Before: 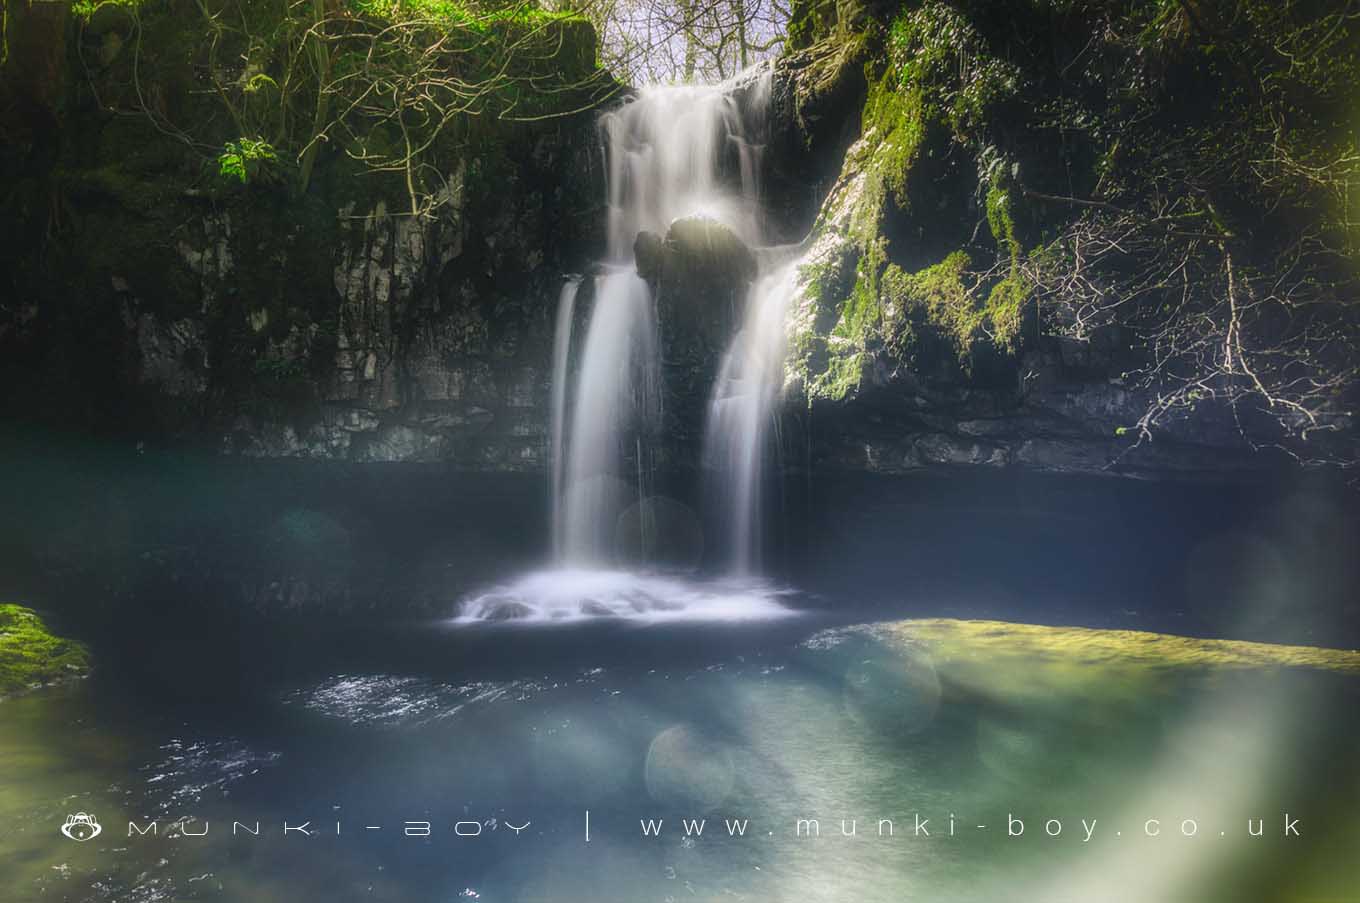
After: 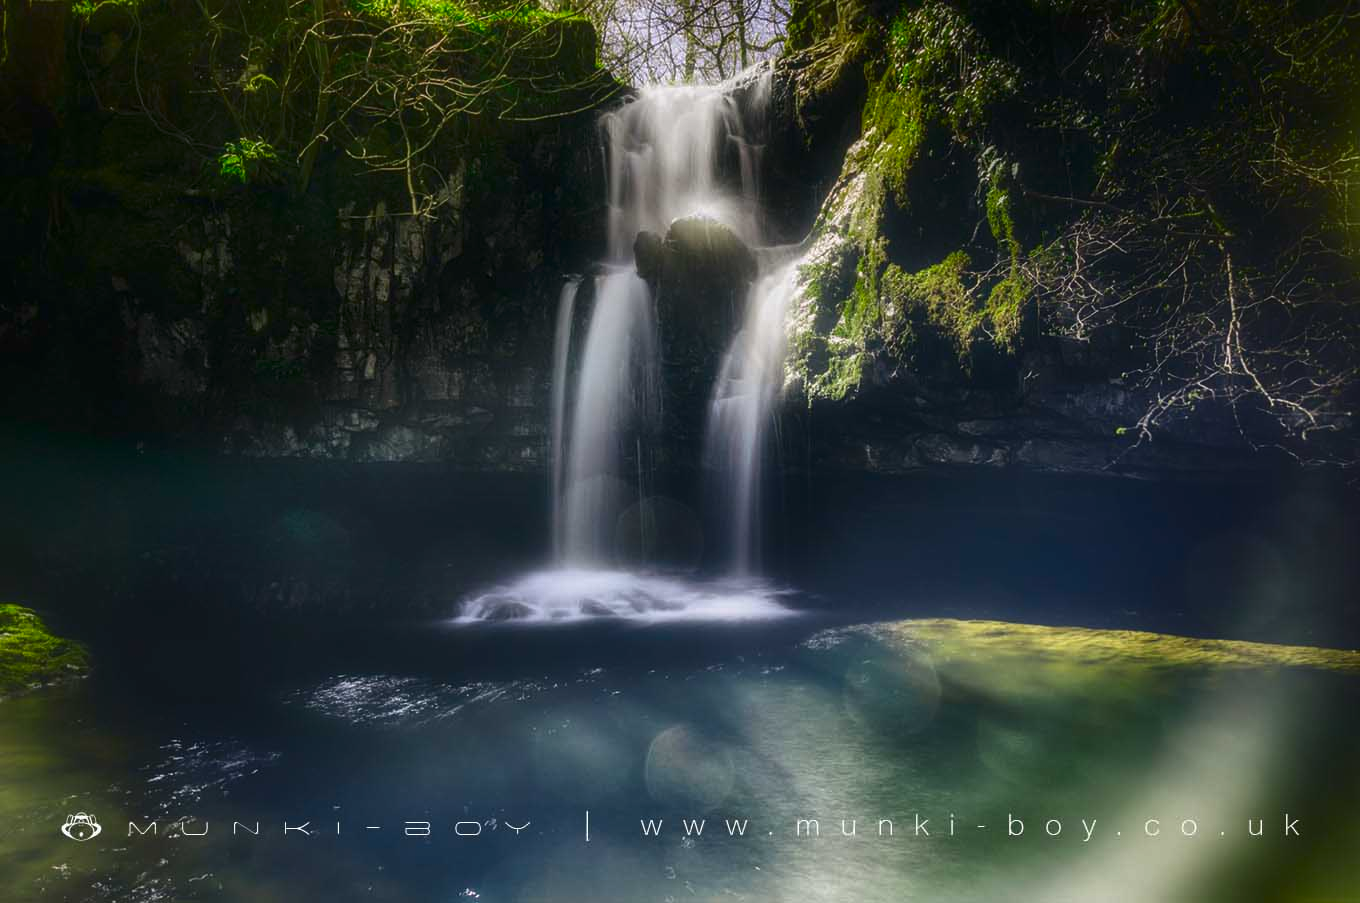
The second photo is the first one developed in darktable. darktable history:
contrast brightness saturation: brightness -0.212, saturation 0.076
